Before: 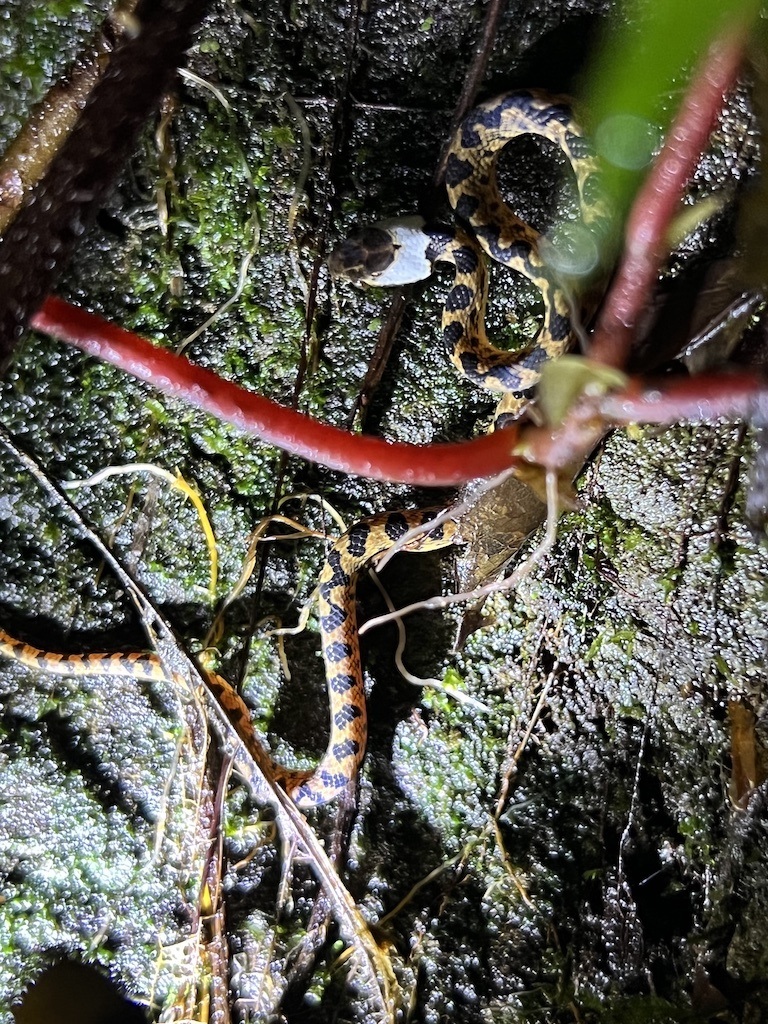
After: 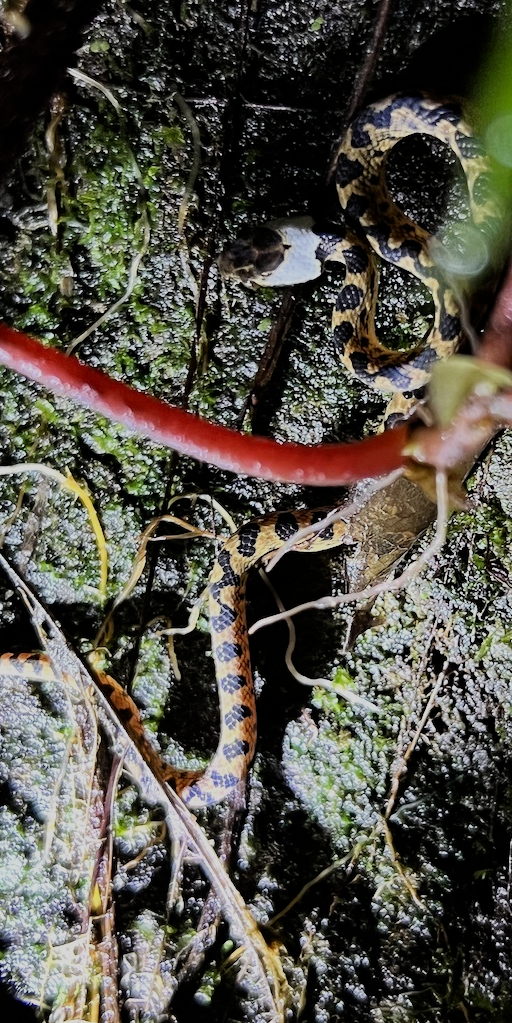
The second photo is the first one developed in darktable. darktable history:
crop and rotate: left 14.353%, right 18.941%
filmic rgb: black relative exposure -7.65 EV, white relative exposure 4.56 EV, threshold 3.05 EV, hardness 3.61, enable highlight reconstruction true
contrast brightness saturation: contrast 0.076, saturation 0.023
